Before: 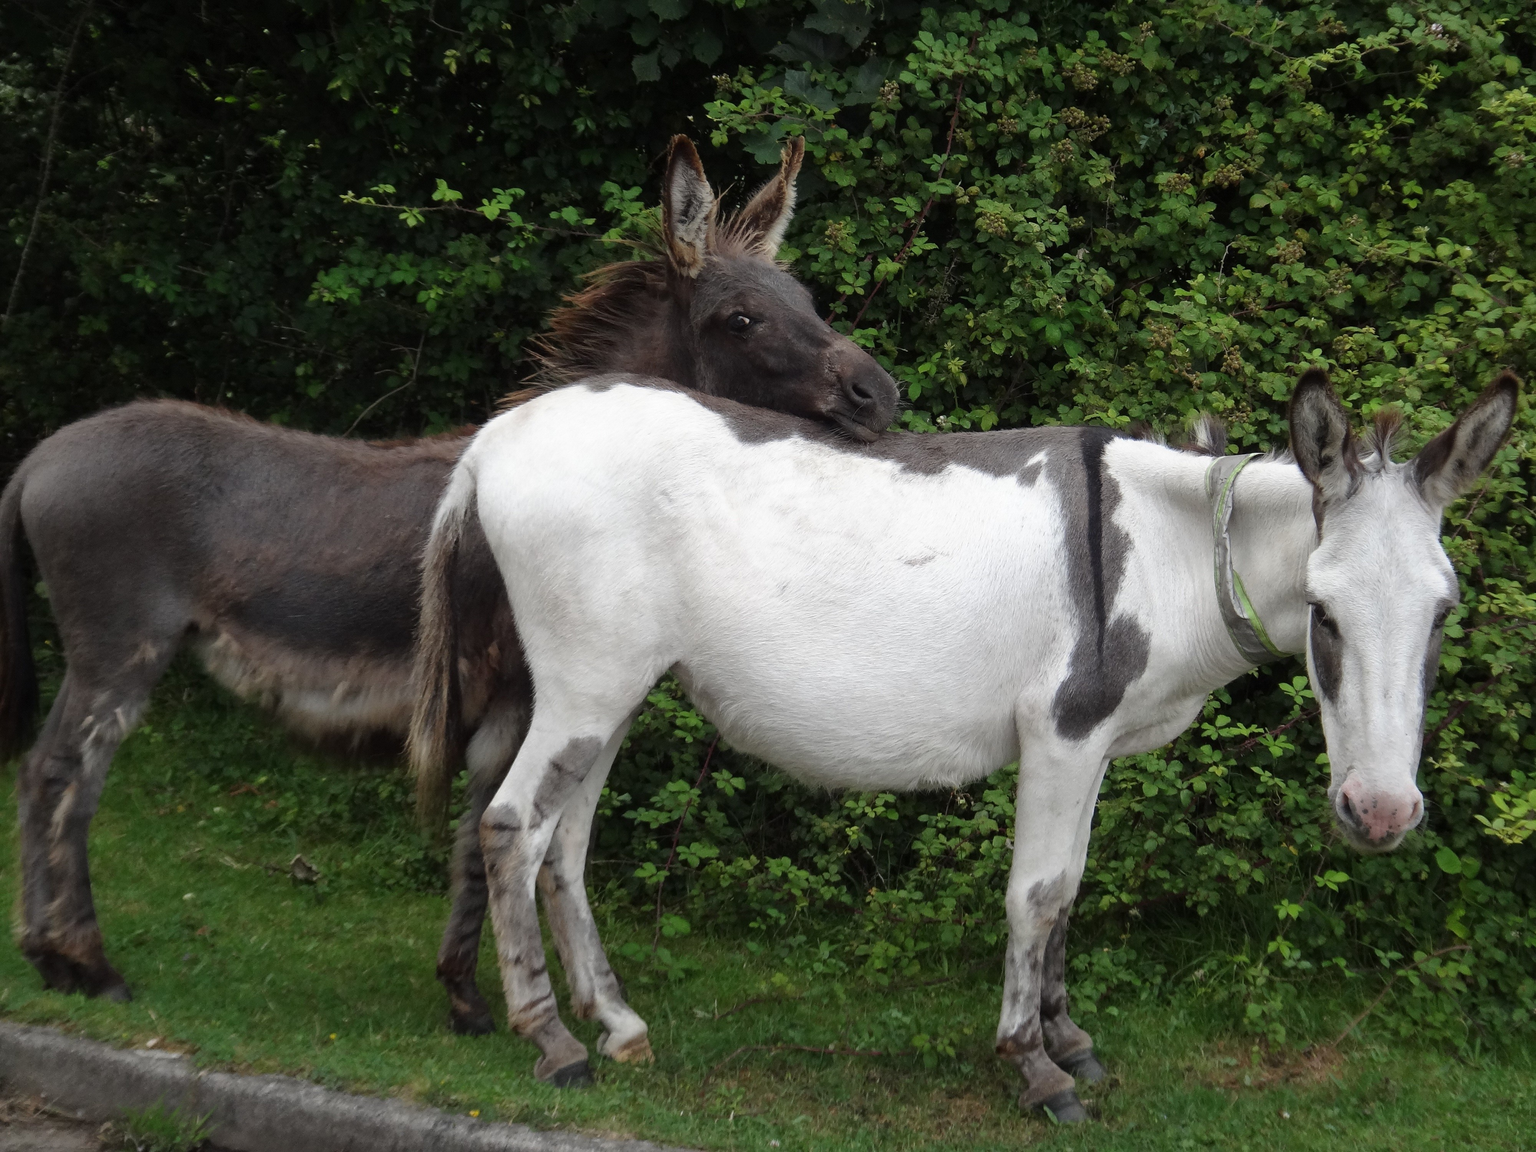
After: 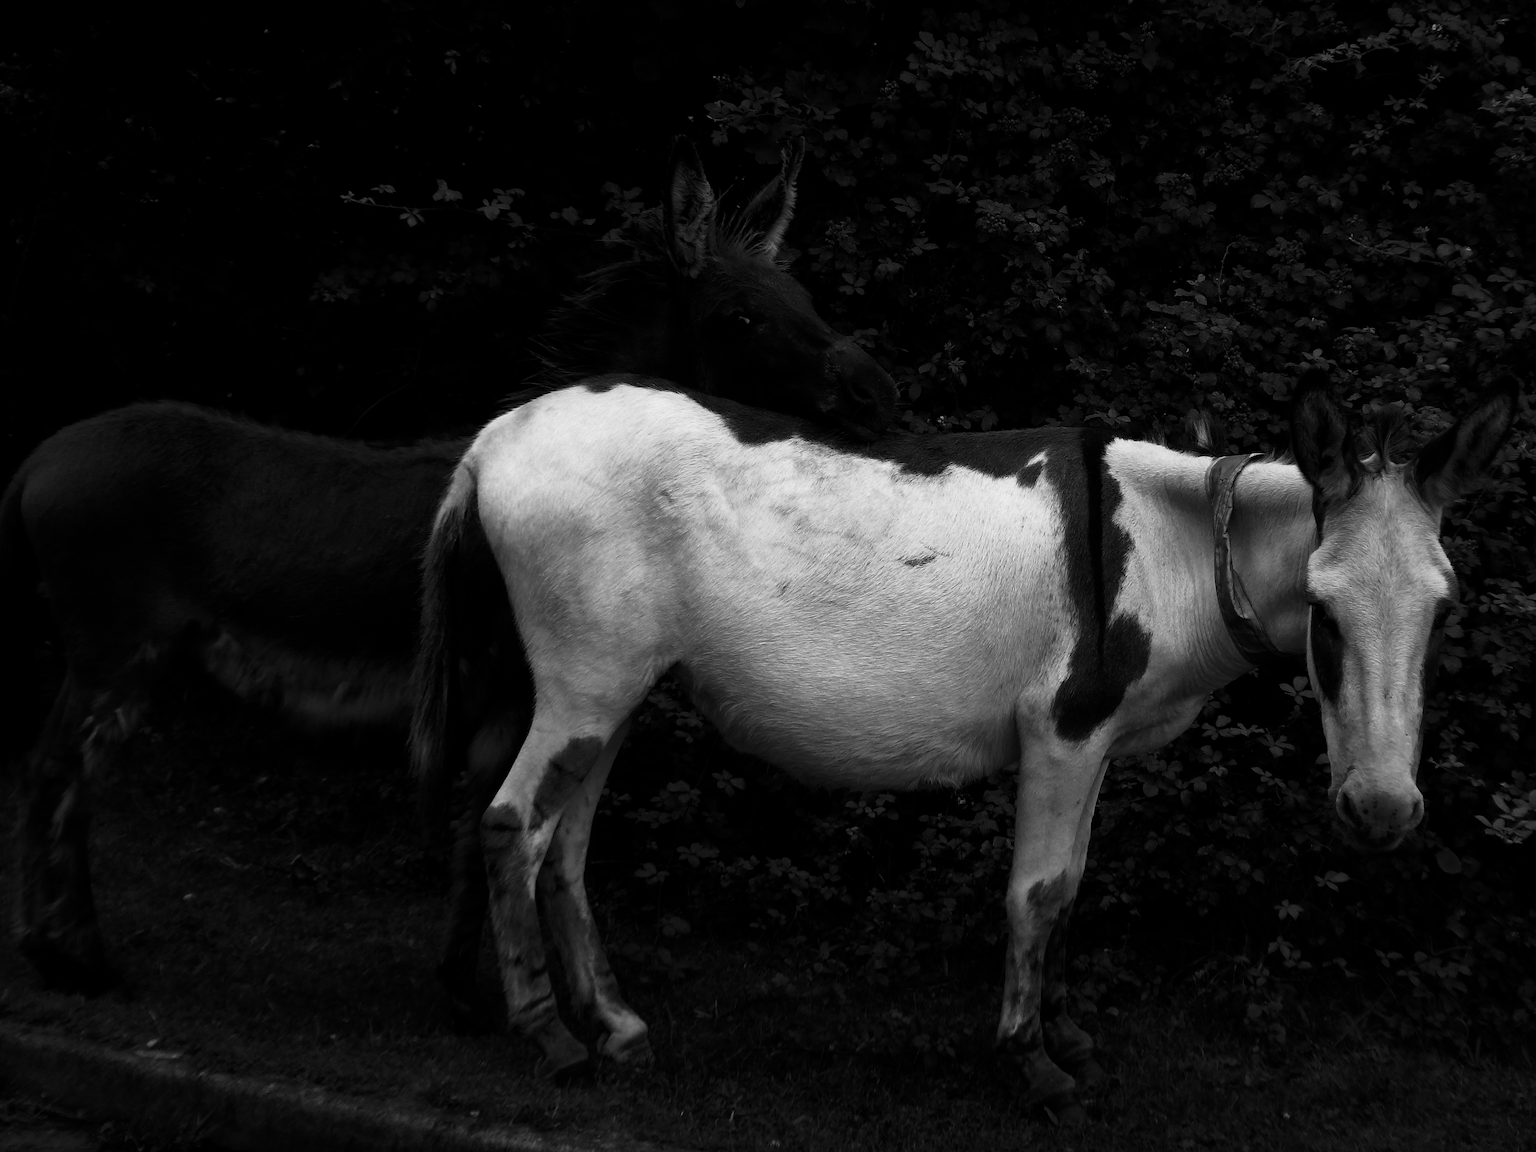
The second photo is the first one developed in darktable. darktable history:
white balance: red 0.925, blue 1.046
contrast brightness saturation: contrast 0.02, brightness -1, saturation -1
shadows and highlights: shadows 5, soften with gaussian
